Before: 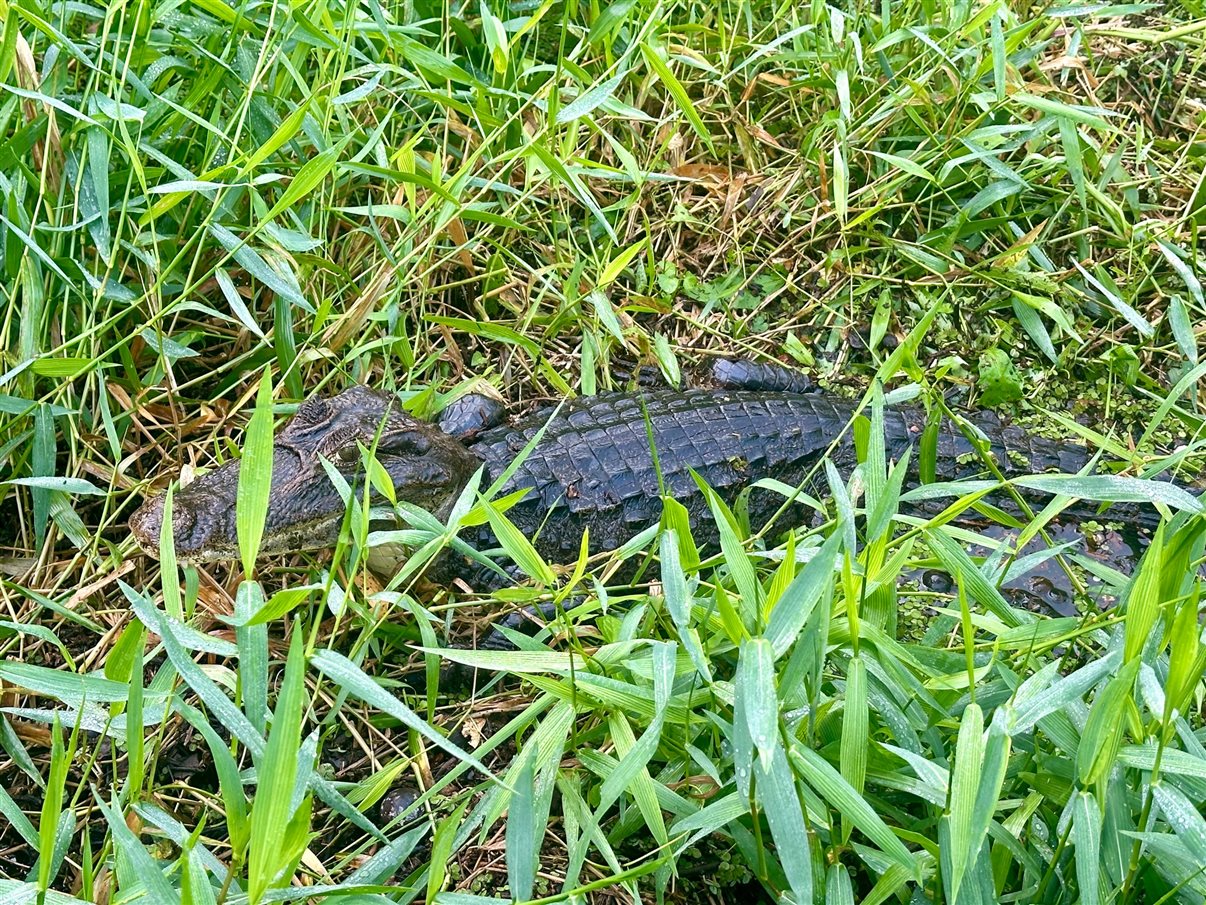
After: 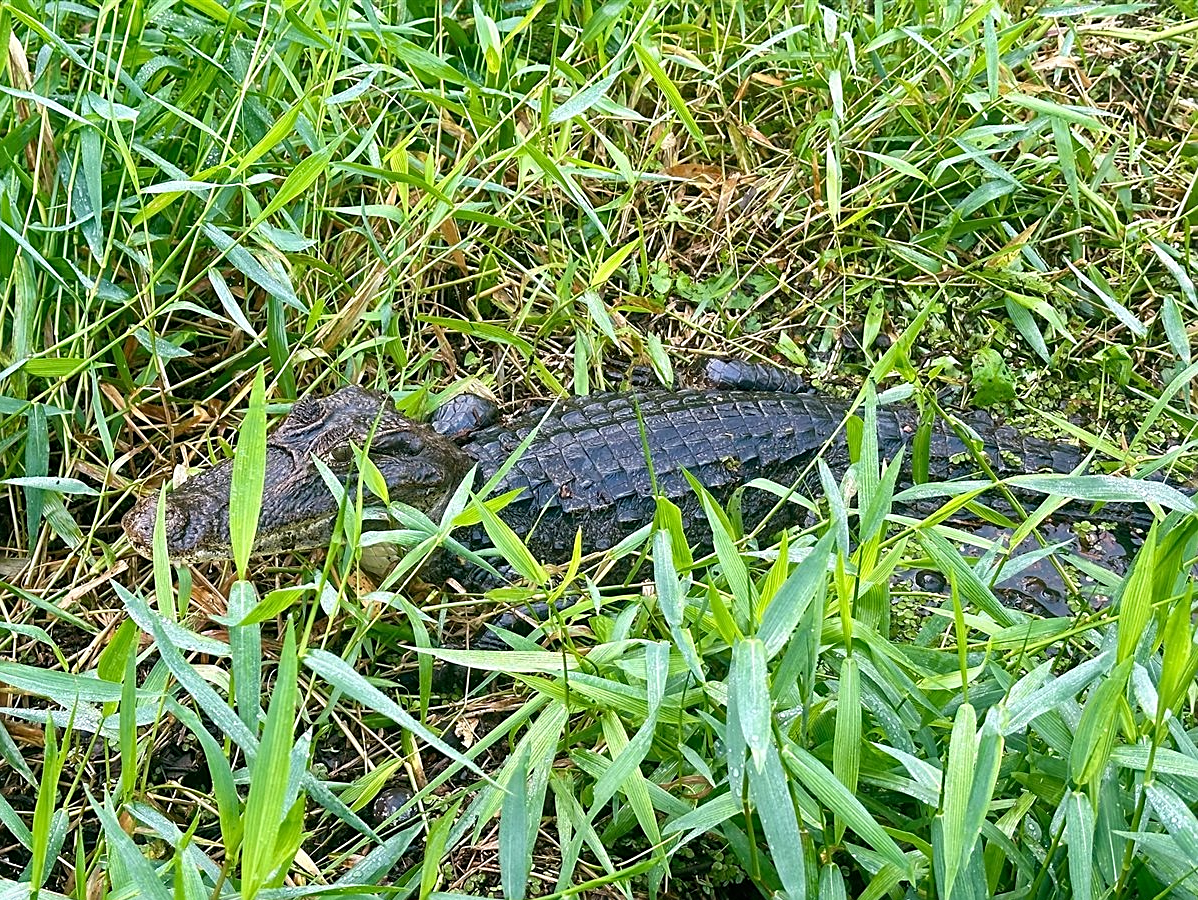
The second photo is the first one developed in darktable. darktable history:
crop and rotate: left 0.614%, top 0.179%, bottom 0.309%
sharpen: on, module defaults
